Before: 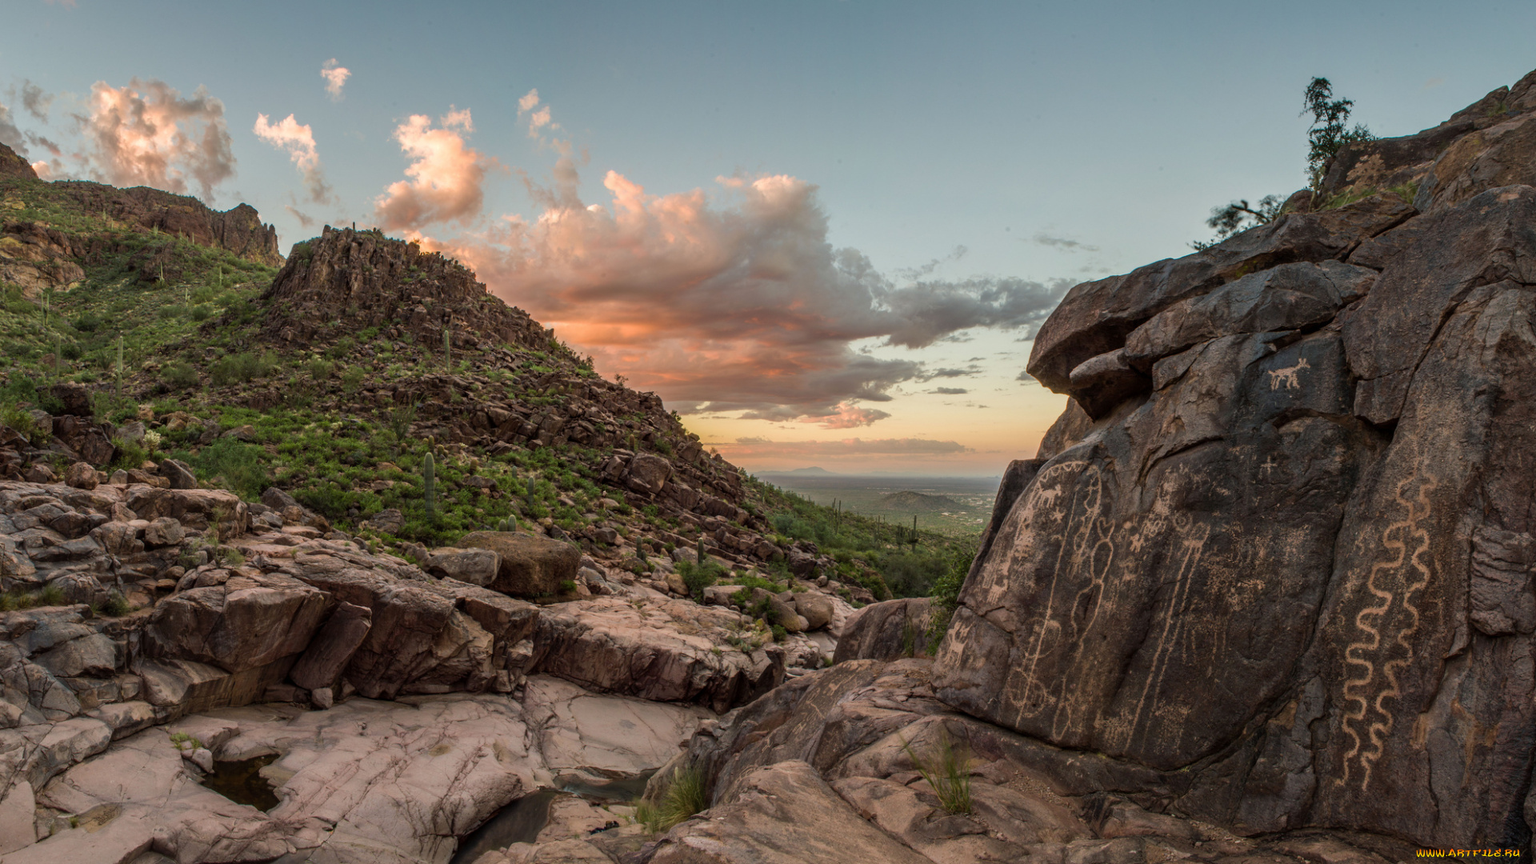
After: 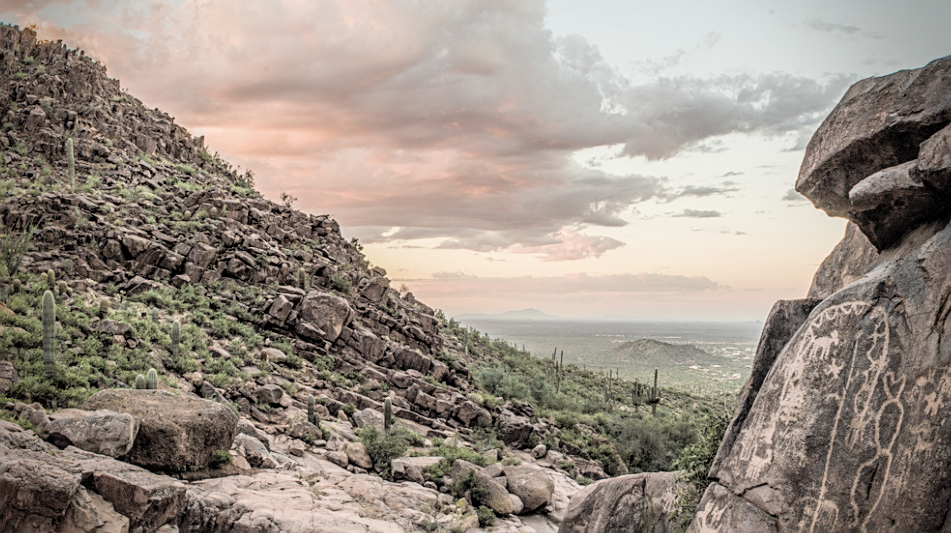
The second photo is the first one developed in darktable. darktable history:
exposure: black level correction 0, exposure 1.099 EV, compensate highlight preservation false
vignetting: fall-off start 67.13%, saturation 0.377, width/height ratio 1.013, dithering 8-bit output, unbound false
crop: left 25.425%, top 25.473%, right 25.007%, bottom 25.103%
contrast brightness saturation: brightness 0.186, saturation -0.49
filmic rgb: black relative exposure -7.65 EV, white relative exposure 4.56 EV, hardness 3.61
local contrast: on, module defaults
sharpen: on, module defaults
